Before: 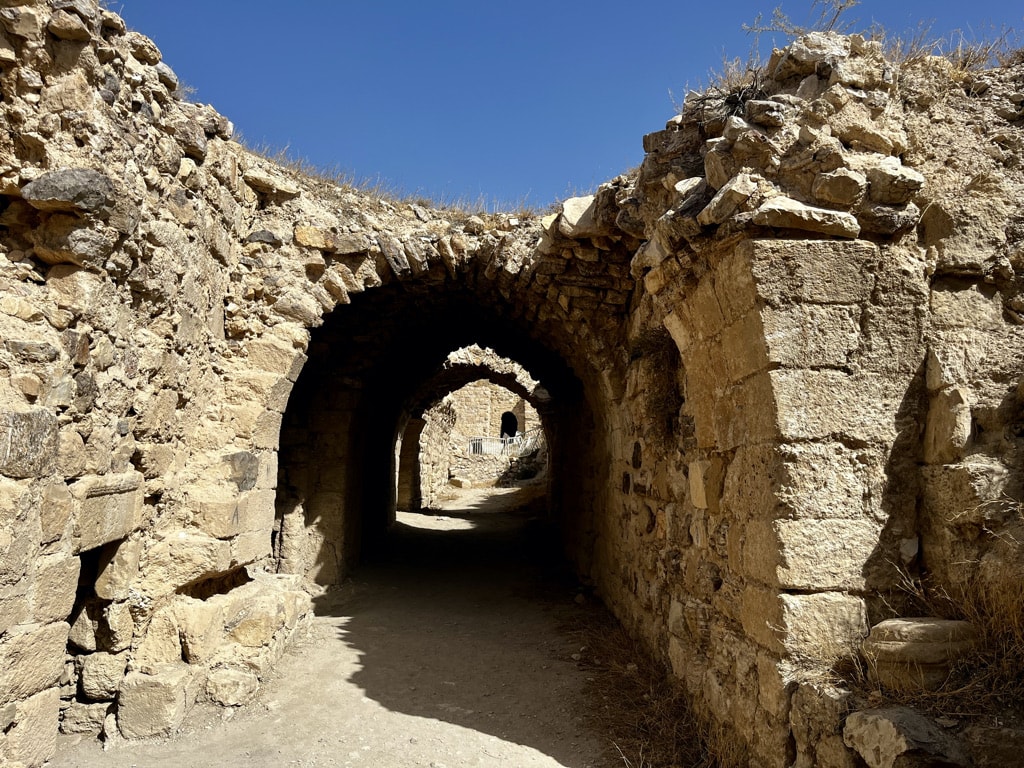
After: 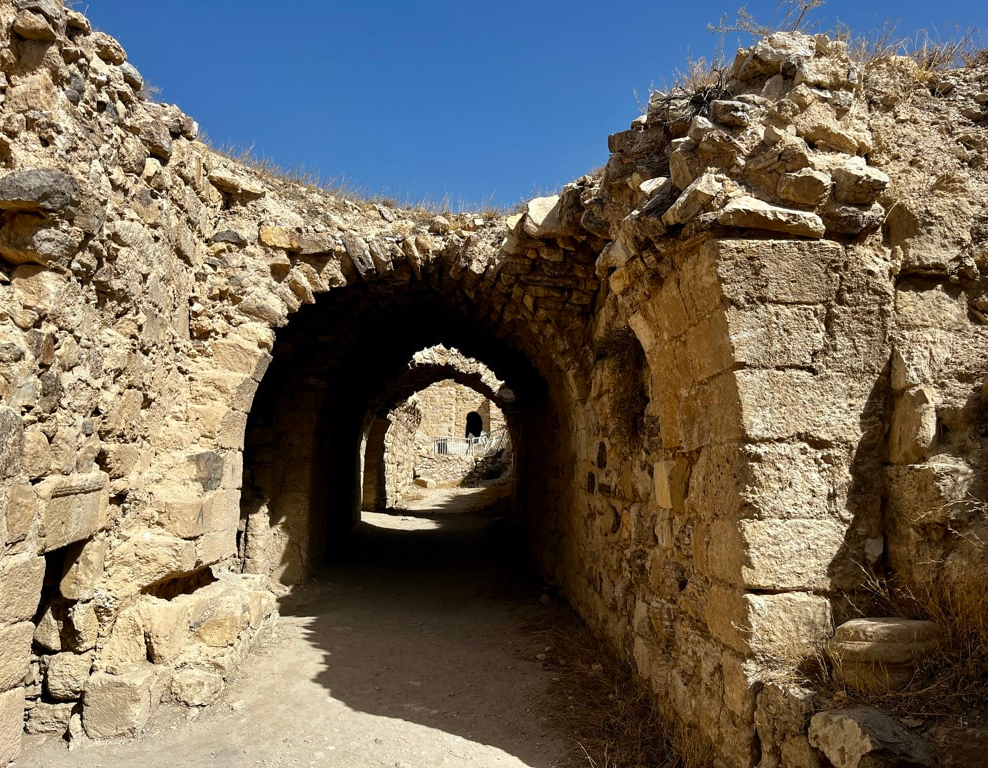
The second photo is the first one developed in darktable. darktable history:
crop and rotate: left 3.441%
